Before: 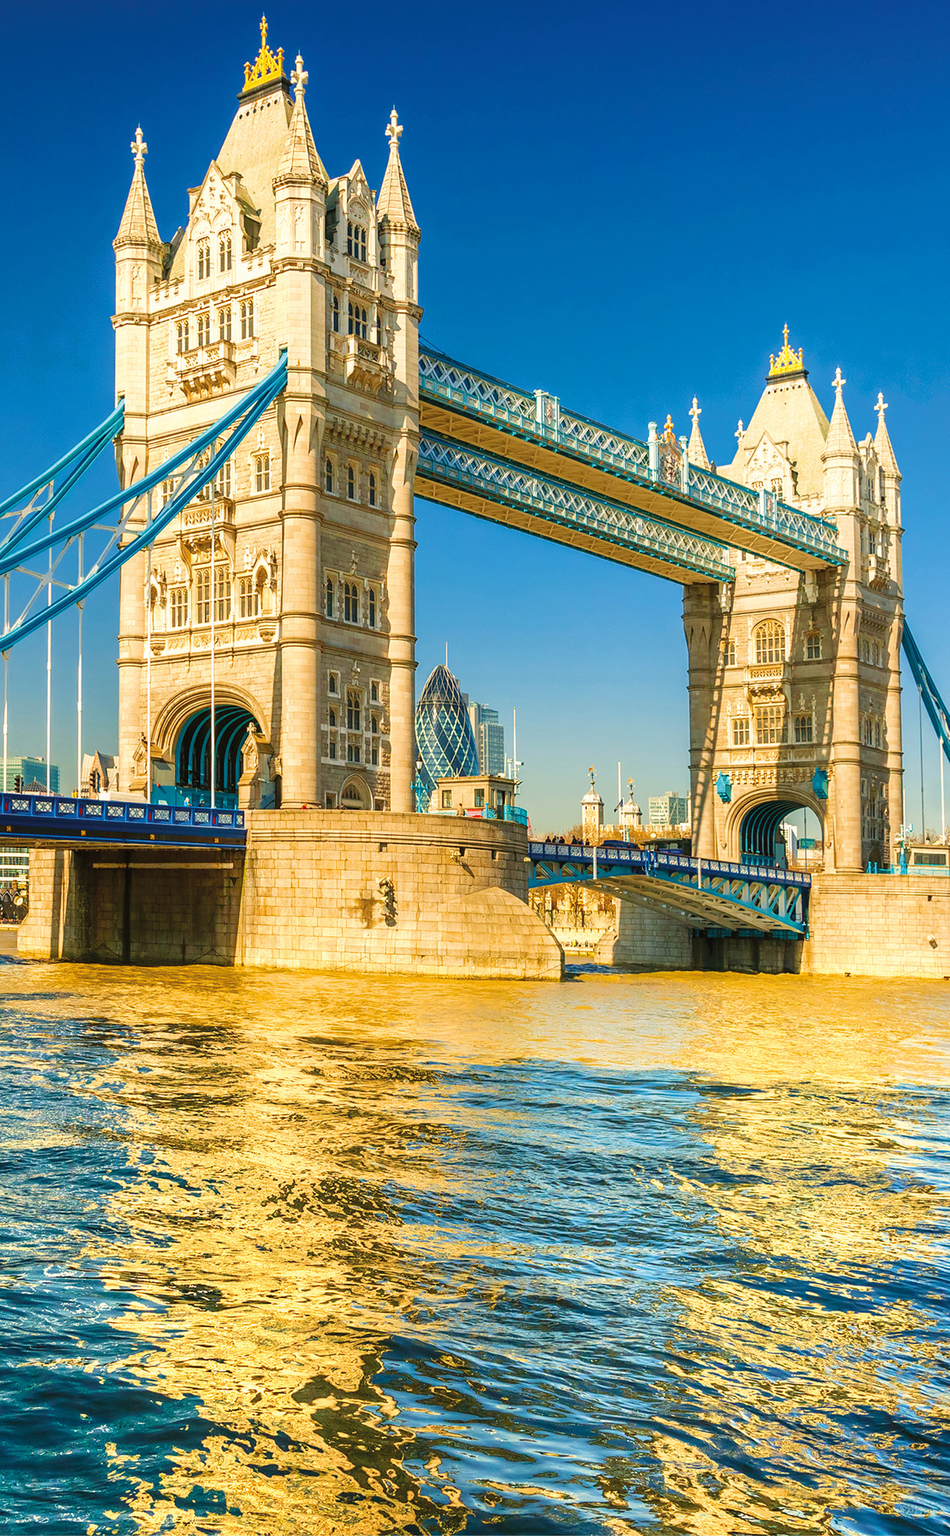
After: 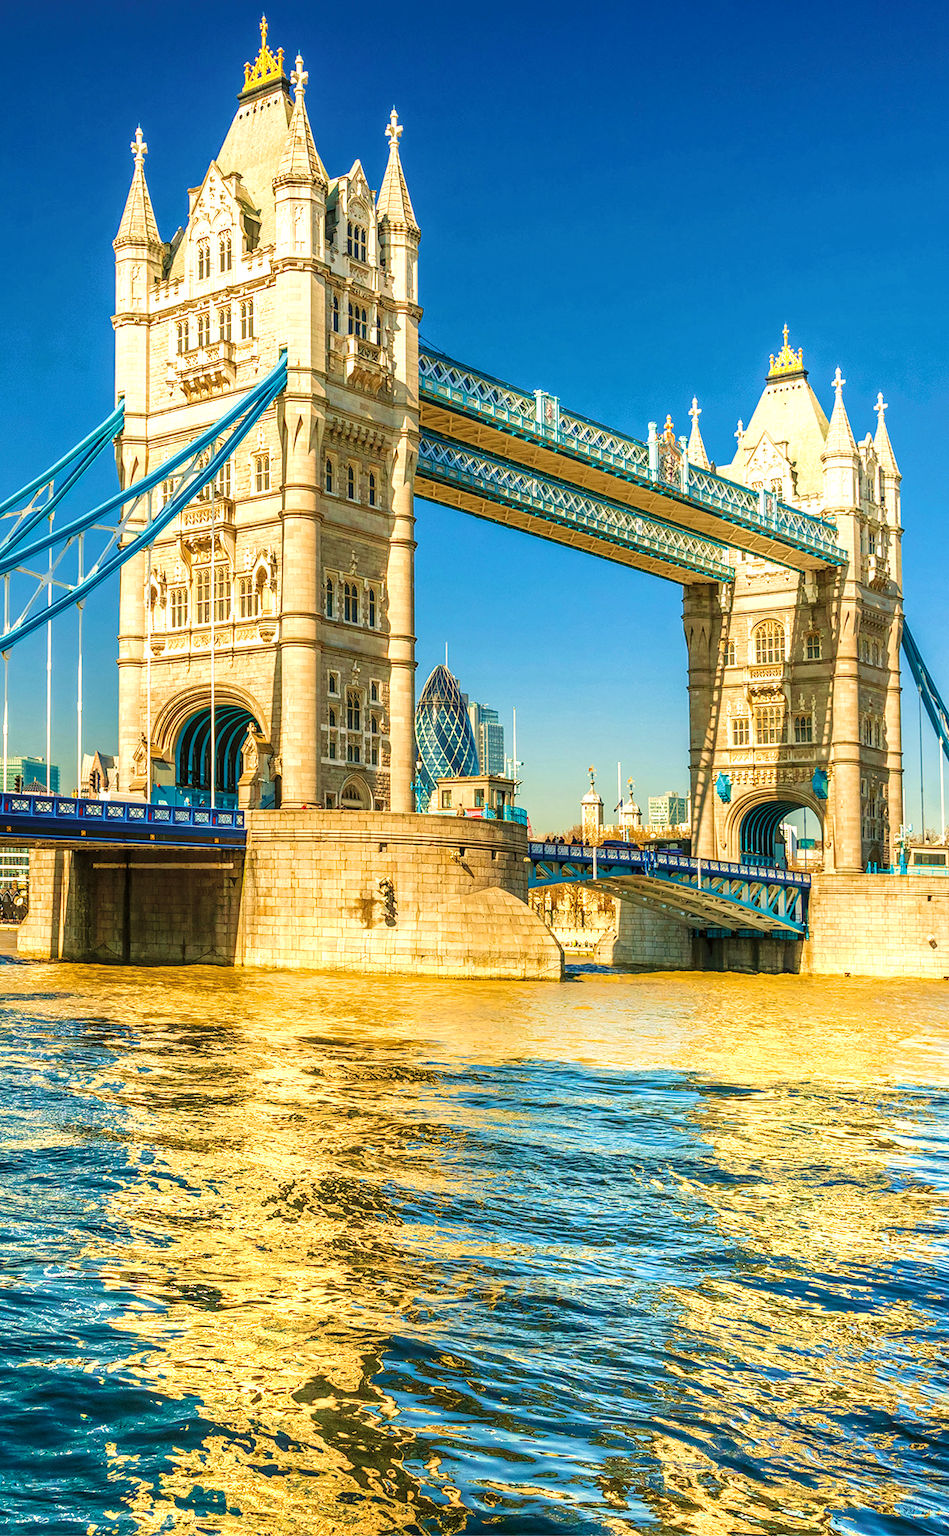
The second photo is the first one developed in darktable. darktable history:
local contrast: detail 130%
exposure: exposure 0.153 EV, compensate highlight preservation false
velvia: strength 26.7%
